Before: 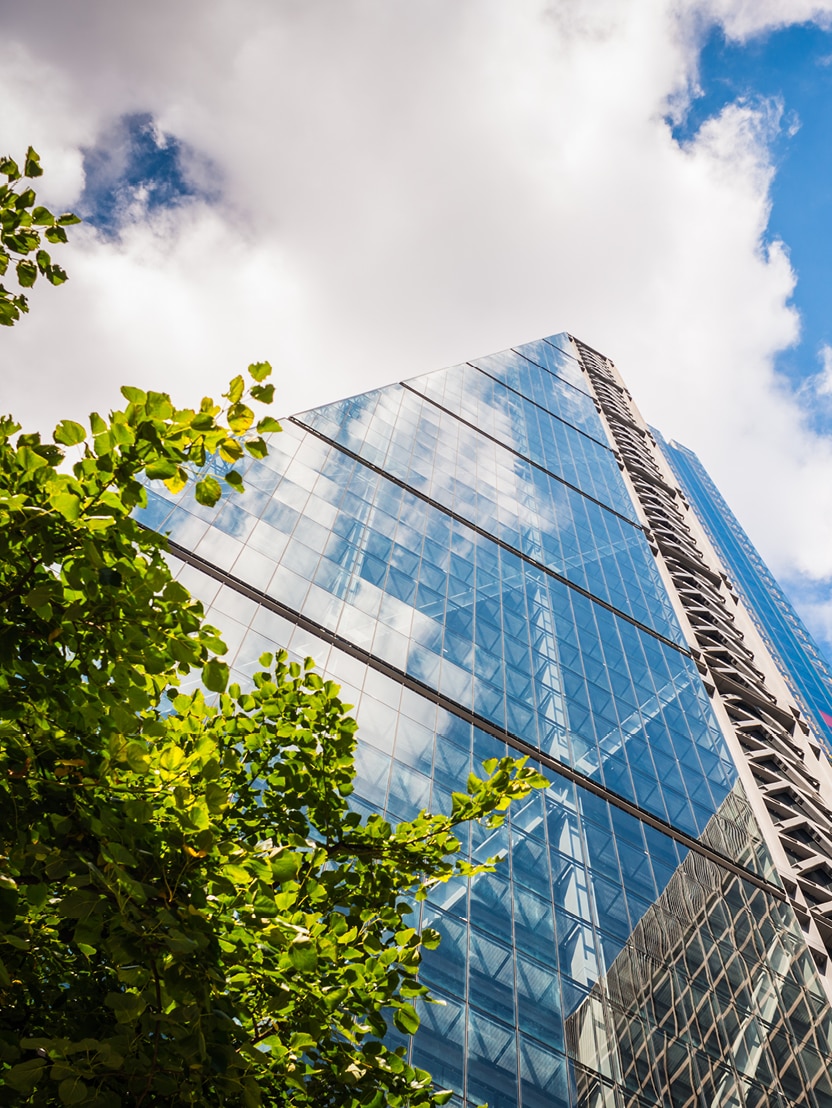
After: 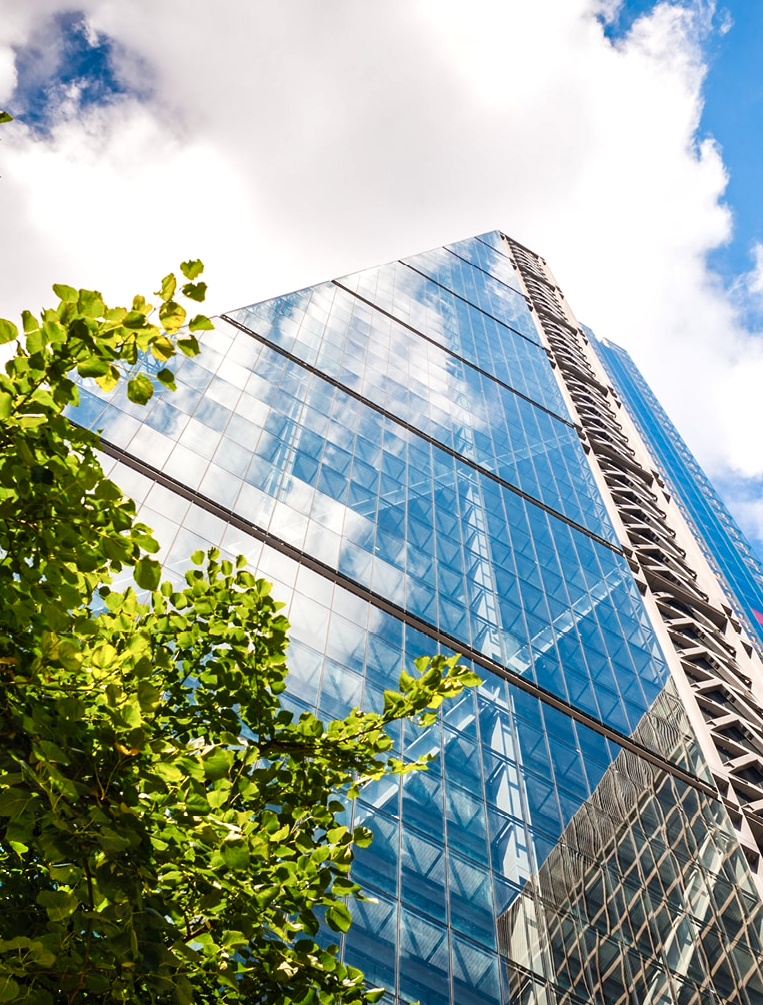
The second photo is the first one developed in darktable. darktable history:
shadows and highlights: radius 44.78, white point adjustment 6.64, compress 79.65%, highlights color adjustment 78.42%, soften with gaussian
color balance rgb: perceptual saturation grading › global saturation 20%, perceptual saturation grading › highlights -25%, perceptual saturation grading › shadows 25%
crop and rotate: left 8.262%, top 9.226%
